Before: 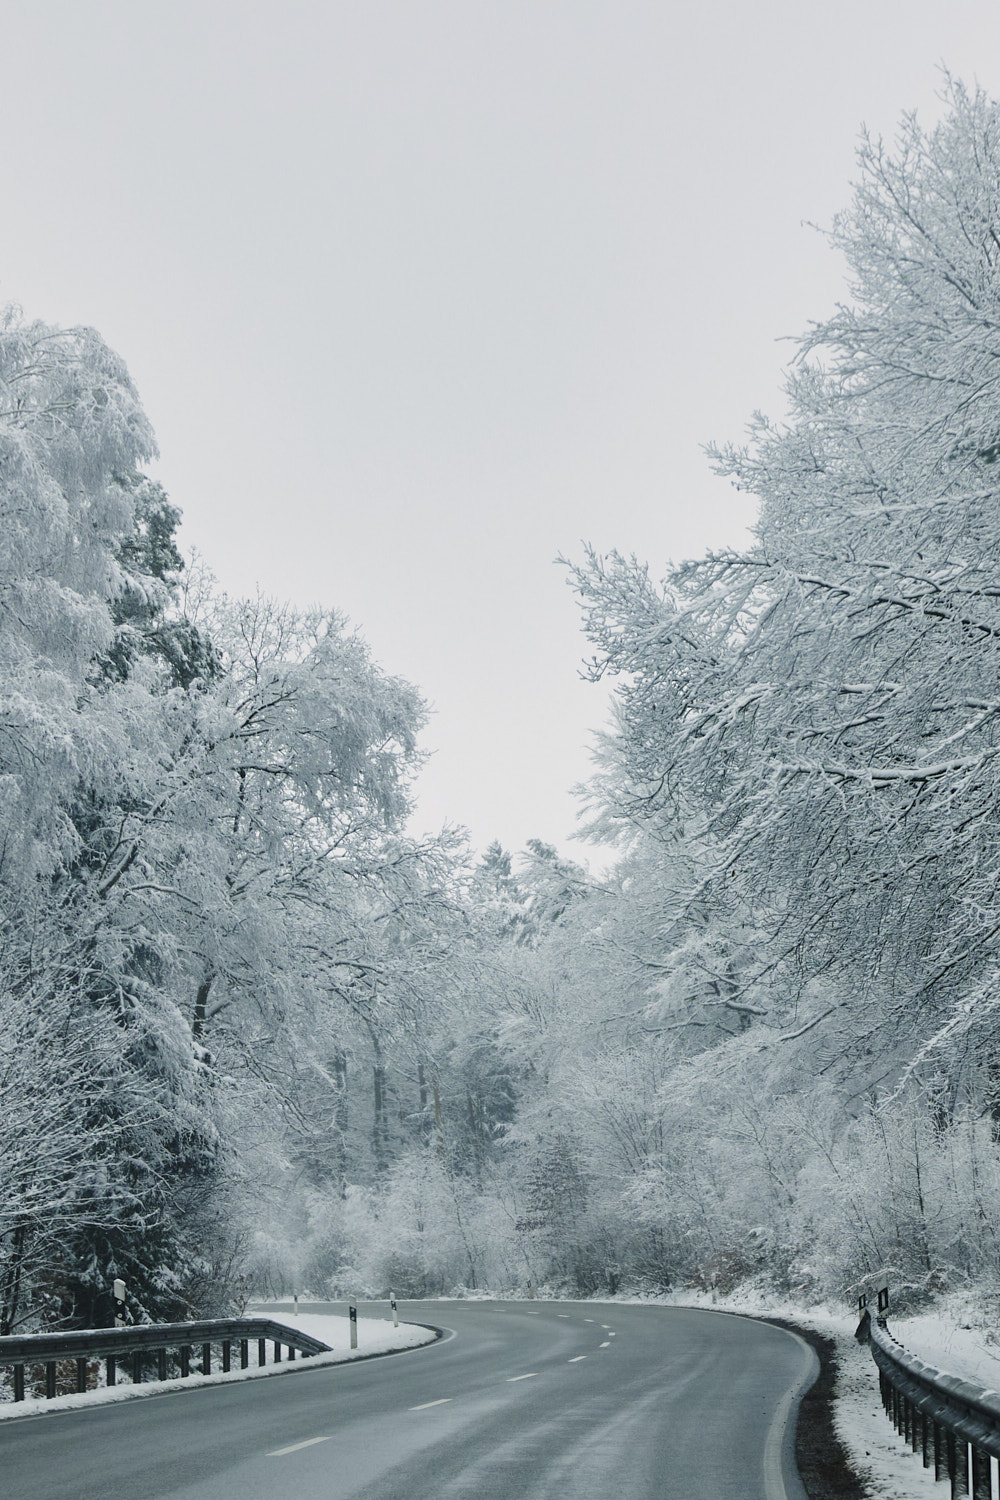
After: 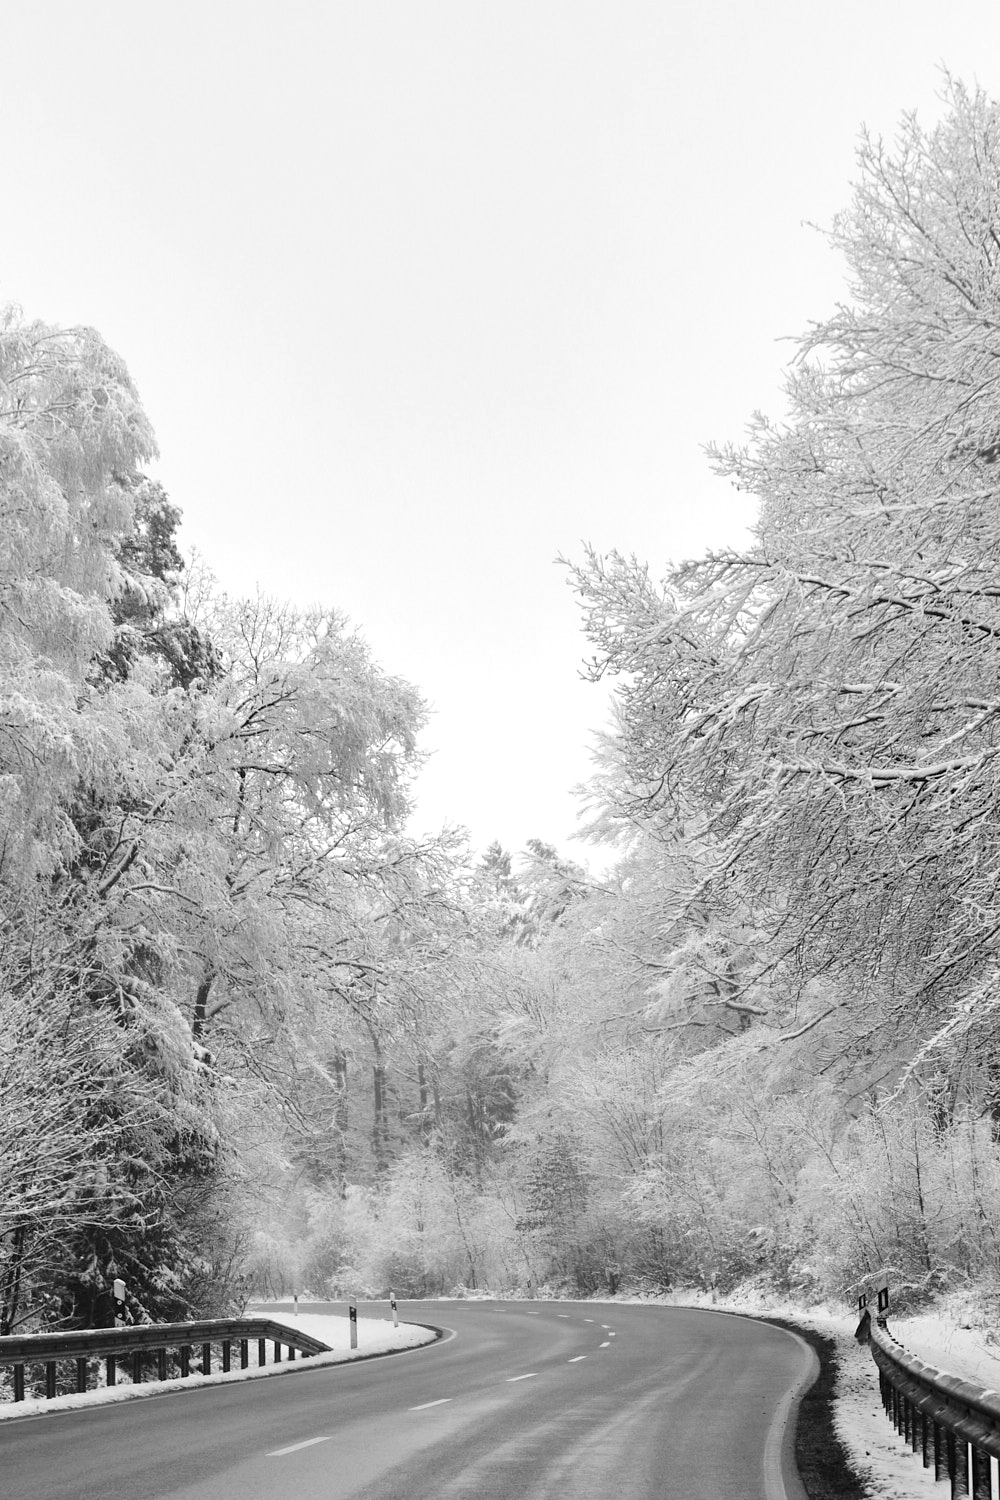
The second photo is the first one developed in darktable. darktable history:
exposure: black level correction 0.001, exposure 0.5 EV, compensate exposure bias true, compensate highlight preservation false
monochrome: a 32, b 64, size 2.3
